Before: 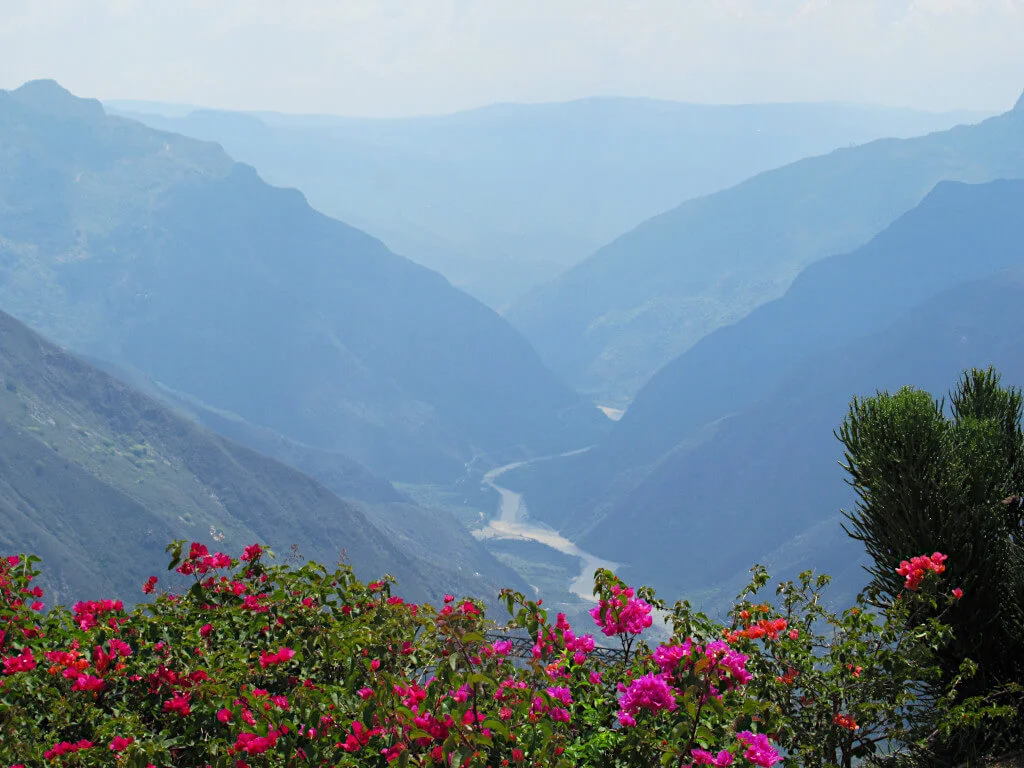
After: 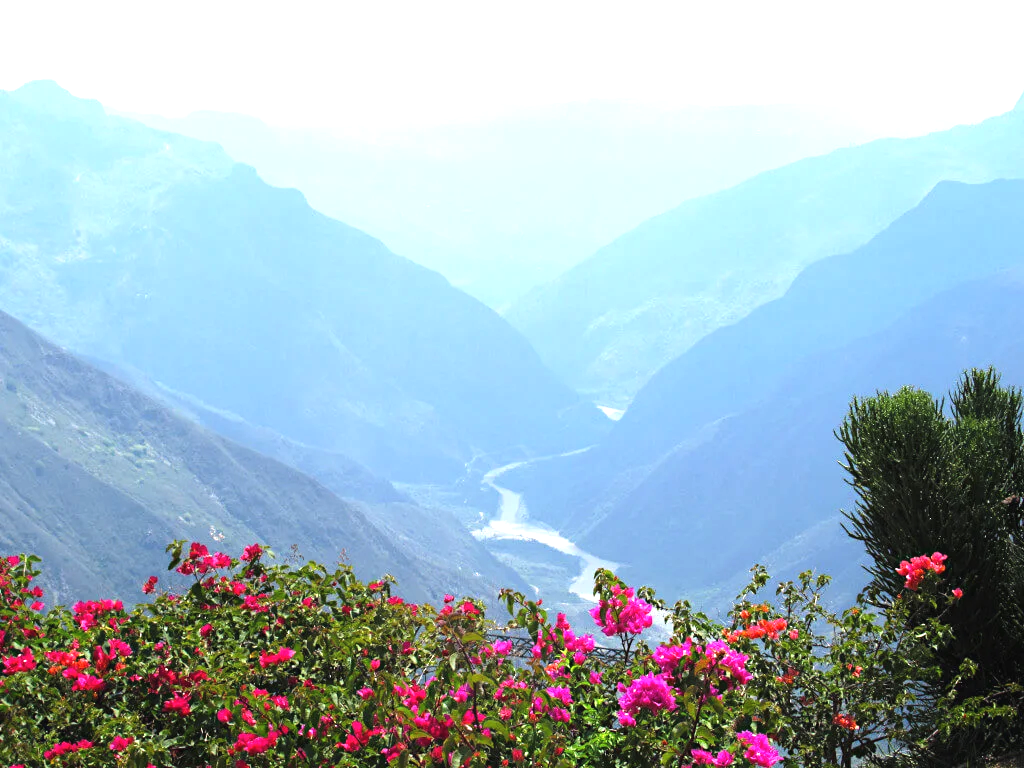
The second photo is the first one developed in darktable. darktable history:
tone equalizer: -8 EV -0.417 EV, -7 EV -0.389 EV, -6 EV -0.333 EV, -5 EV -0.222 EV, -3 EV 0.222 EV, -2 EV 0.333 EV, -1 EV 0.389 EV, +0 EV 0.417 EV, edges refinement/feathering 500, mask exposure compensation -1.57 EV, preserve details no
exposure: black level correction -0.002, exposure 0.708 EV, compensate exposure bias true, compensate highlight preservation false
